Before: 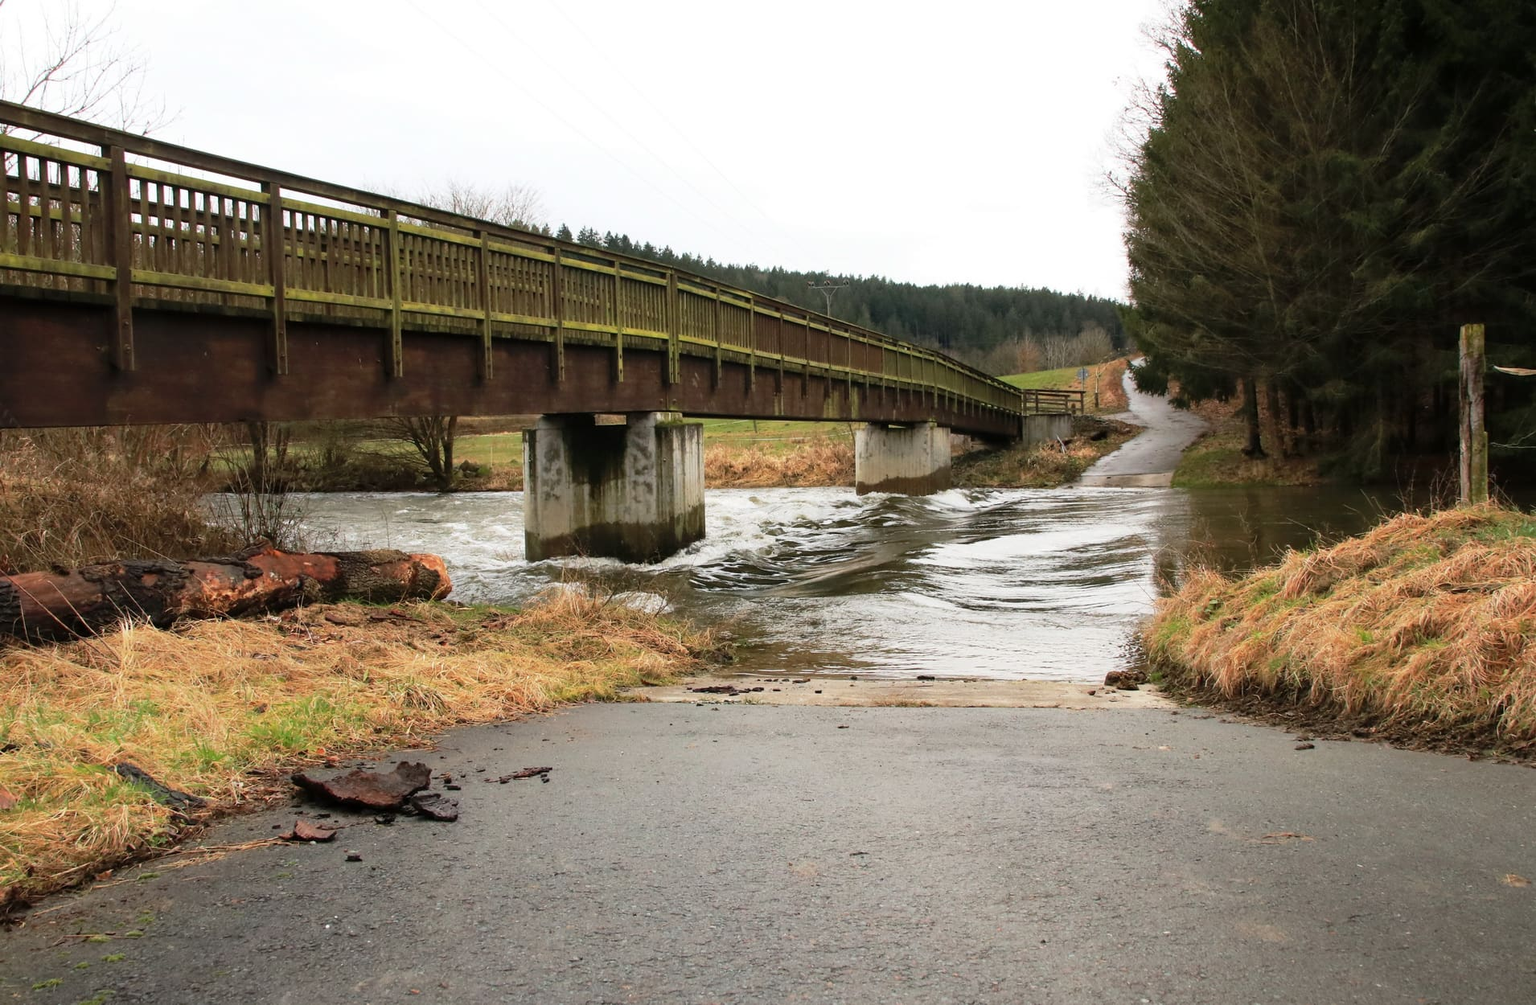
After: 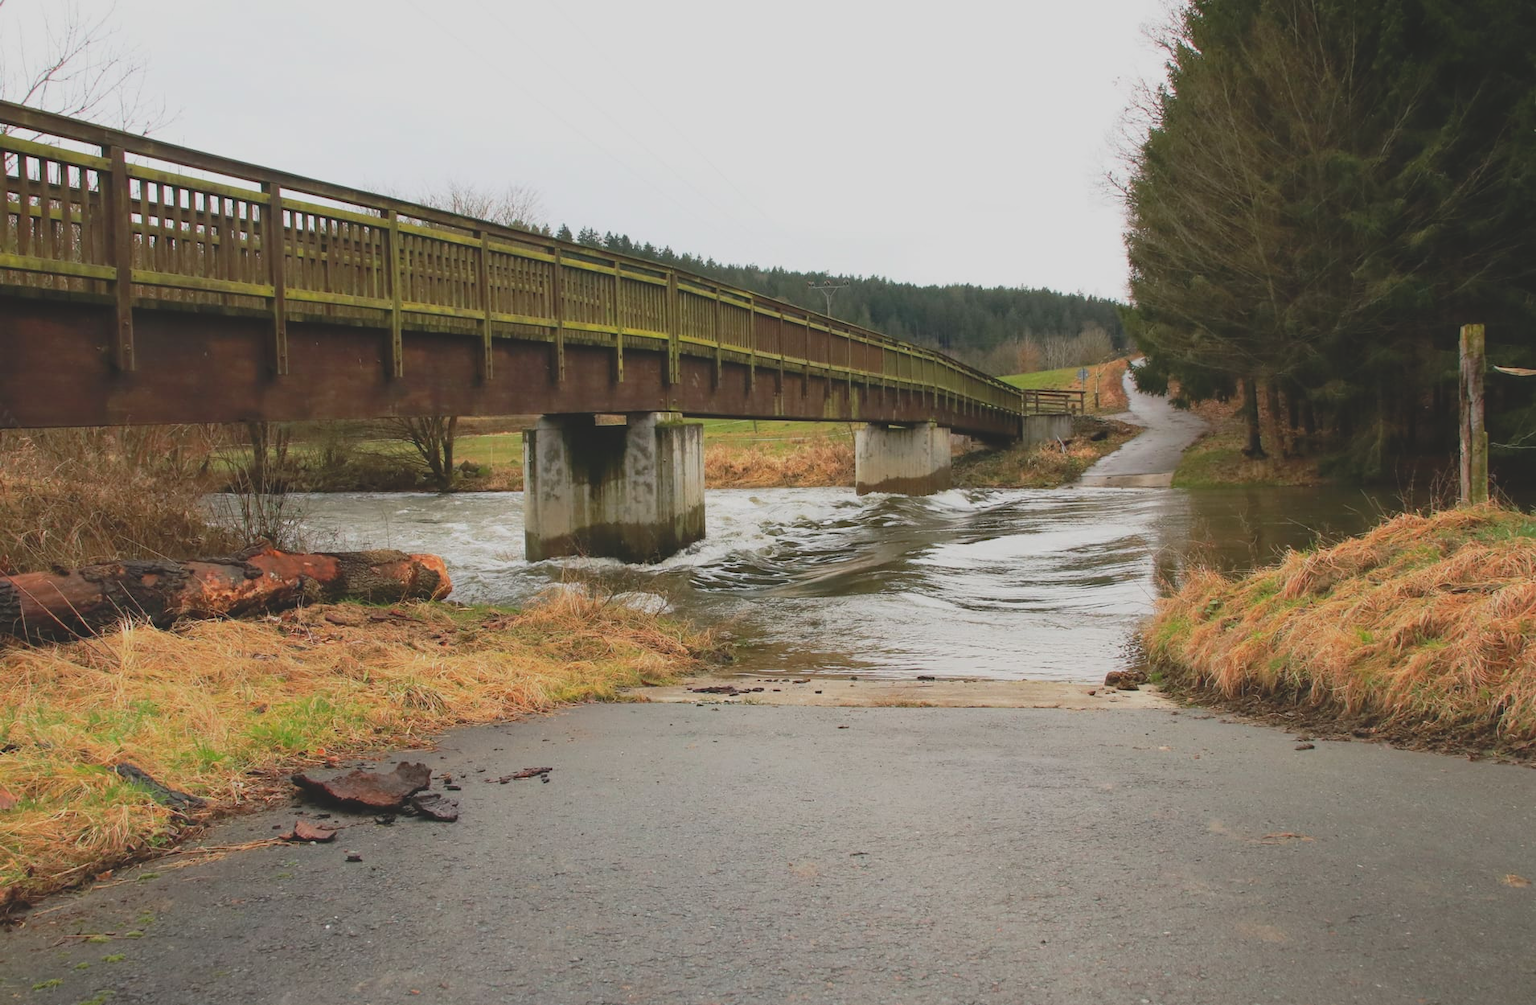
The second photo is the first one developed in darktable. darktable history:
contrast brightness saturation: contrast -0.28
